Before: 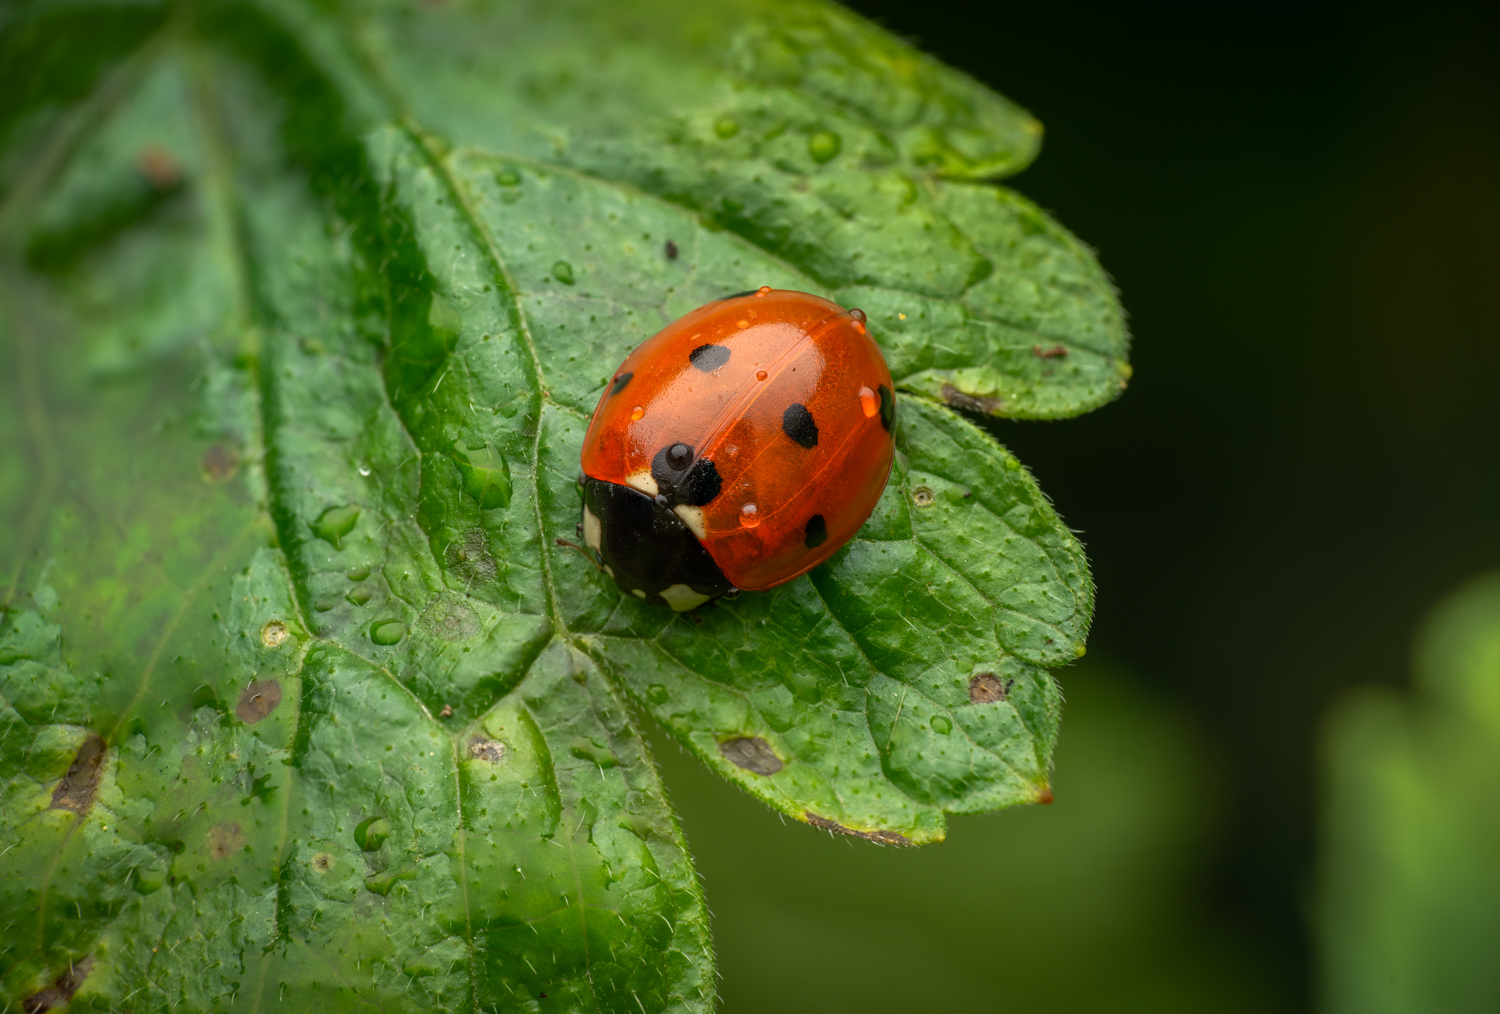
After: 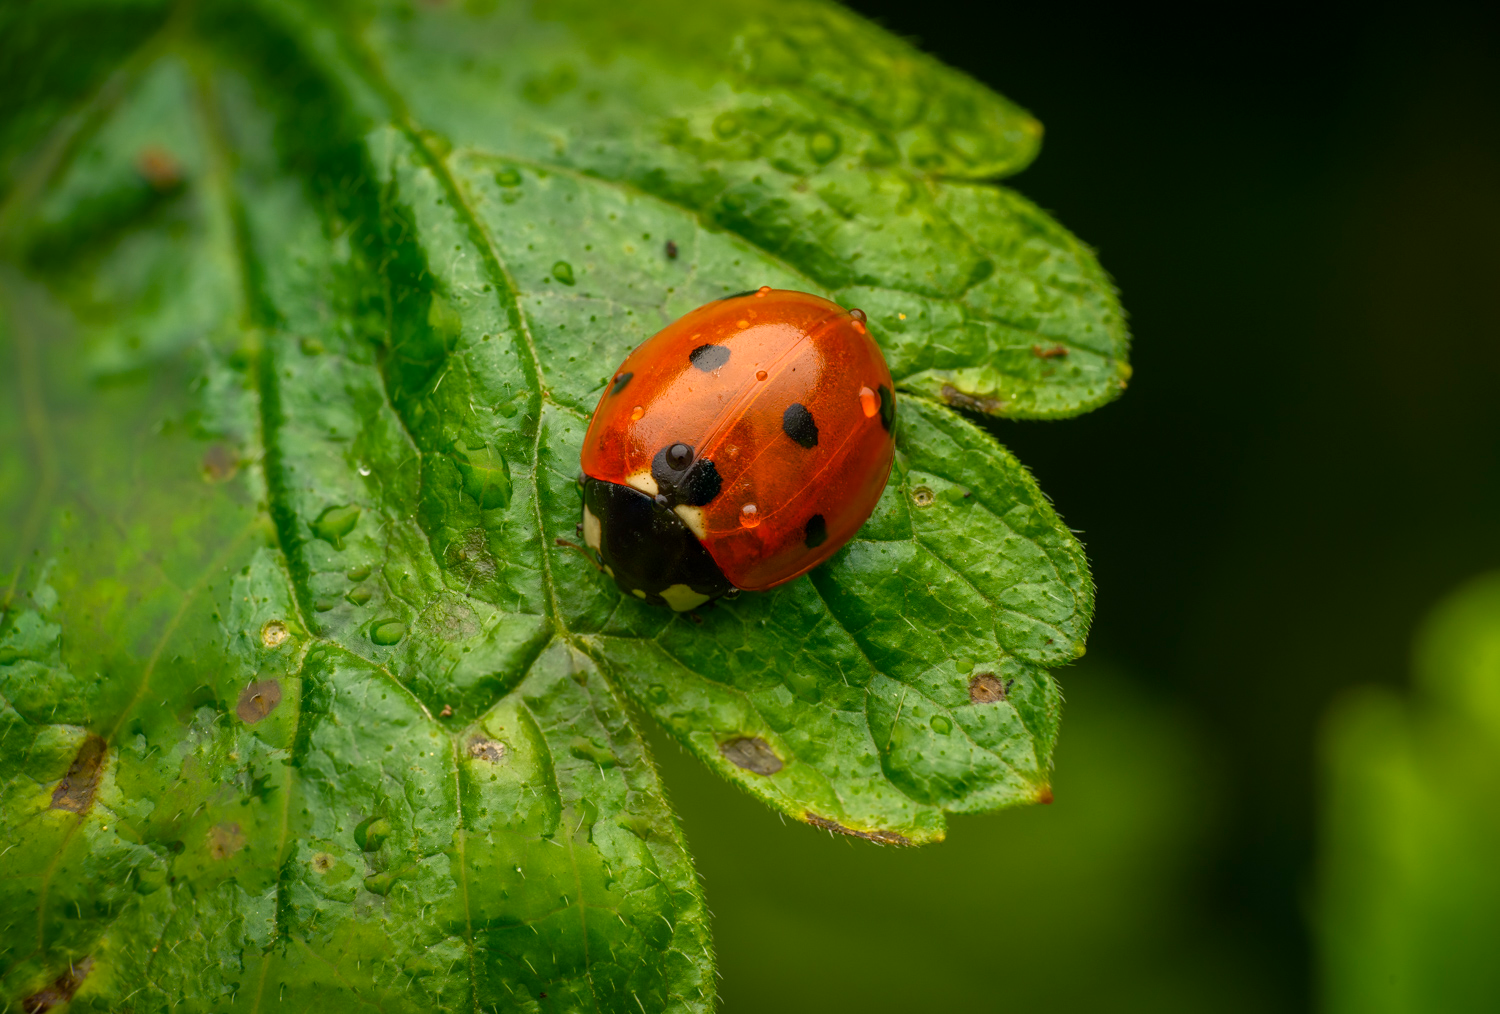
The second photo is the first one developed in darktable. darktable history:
color balance rgb: shadows lift › chroma 1.026%, shadows lift › hue 242.15°, highlights gain › chroma 3.037%, highlights gain › hue 75.45°, perceptual saturation grading › global saturation 25.417%, perceptual saturation grading › highlights -28.566%, perceptual saturation grading › shadows 33.385%, global vibrance 20%
